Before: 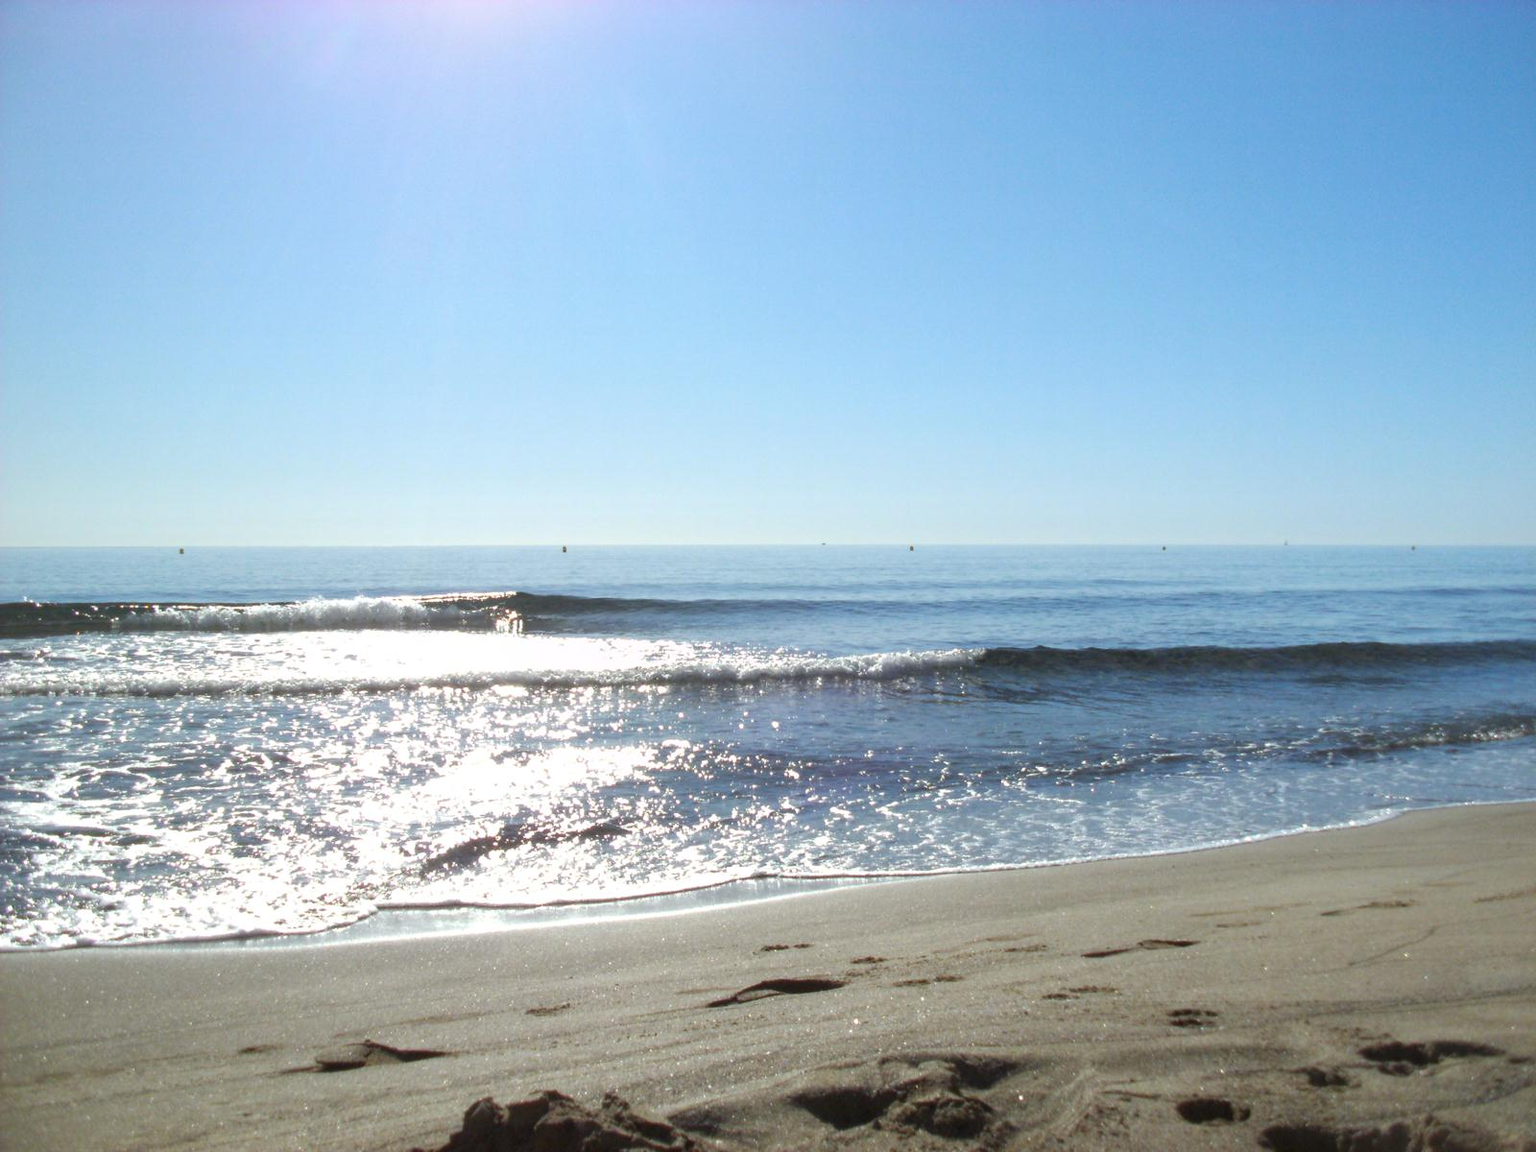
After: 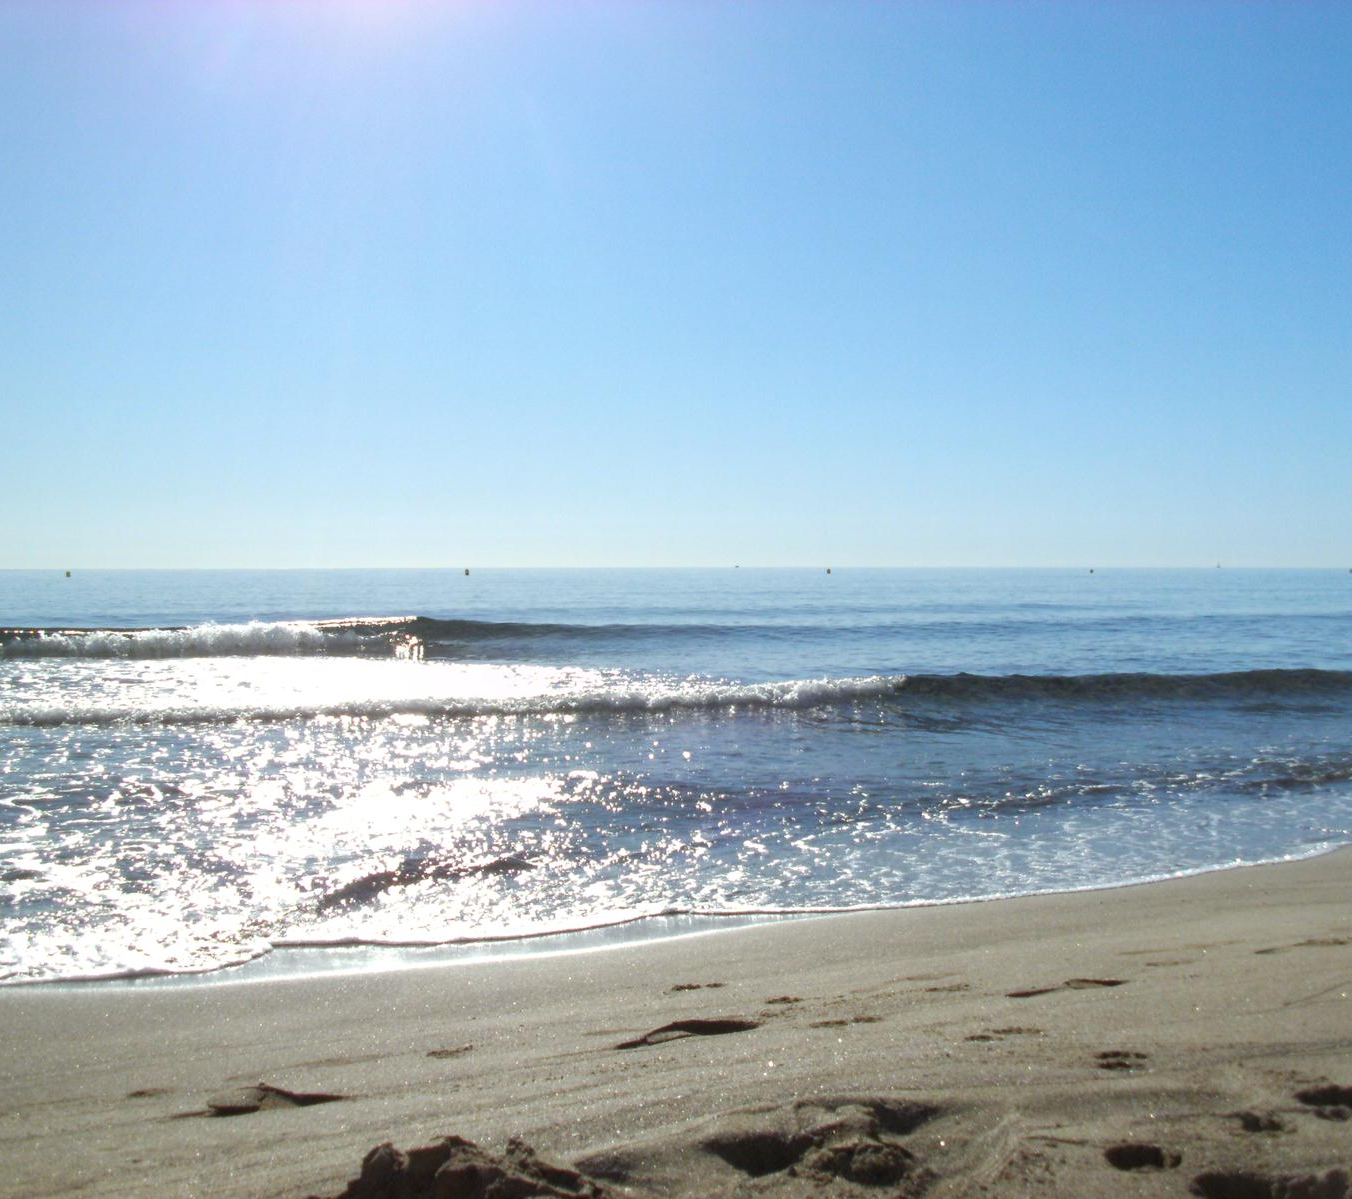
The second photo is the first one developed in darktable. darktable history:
crop: left 7.608%, right 7.83%
